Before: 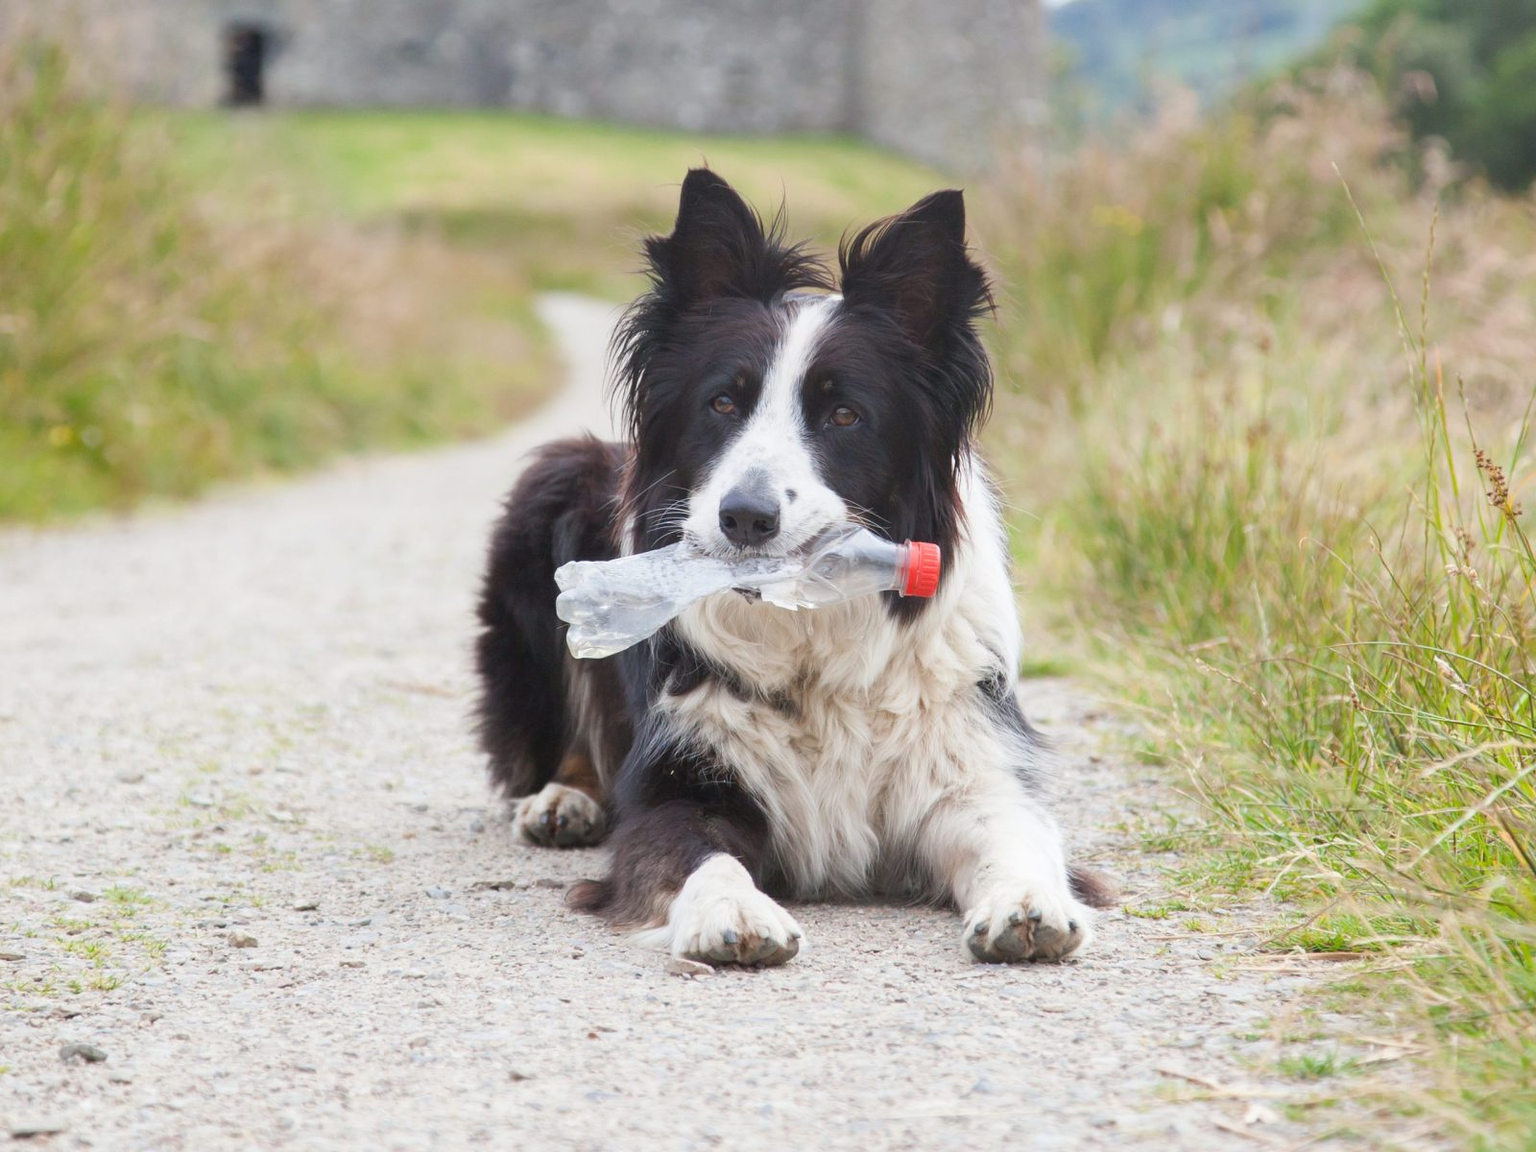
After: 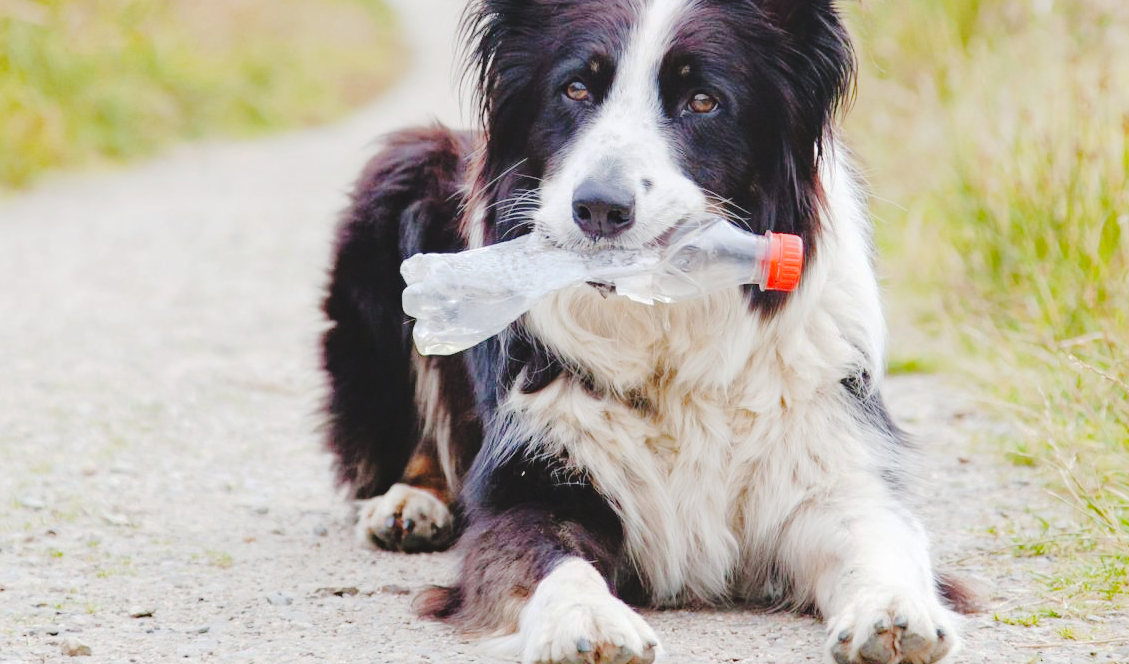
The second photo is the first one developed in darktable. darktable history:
tone curve: curves: ch0 [(0, 0) (0.003, 0.079) (0.011, 0.083) (0.025, 0.088) (0.044, 0.095) (0.069, 0.106) (0.1, 0.115) (0.136, 0.127) (0.177, 0.152) (0.224, 0.198) (0.277, 0.263) (0.335, 0.371) (0.399, 0.483) (0.468, 0.582) (0.543, 0.664) (0.623, 0.726) (0.709, 0.793) (0.801, 0.842) (0.898, 0.896) (1, 1)], preserve colors none
crop: left 11.123%, top 27.61%, right 18.3%, bottom 17.034%
tone equalizer: -8 EV 0.001 EV, -7 EV -0.004 EV, -6 EV 0.009 EV, -5 EV 0.032 EV, -4 EV 0.276 EV, -3 EV 0.644 EV, -2 EV 0.584 EV, -1 EV 0.187 EV, +0 EV 0.024 EV
haze removal: strength 0.29, distance 0.25, compatibility mode true, adaptive false
